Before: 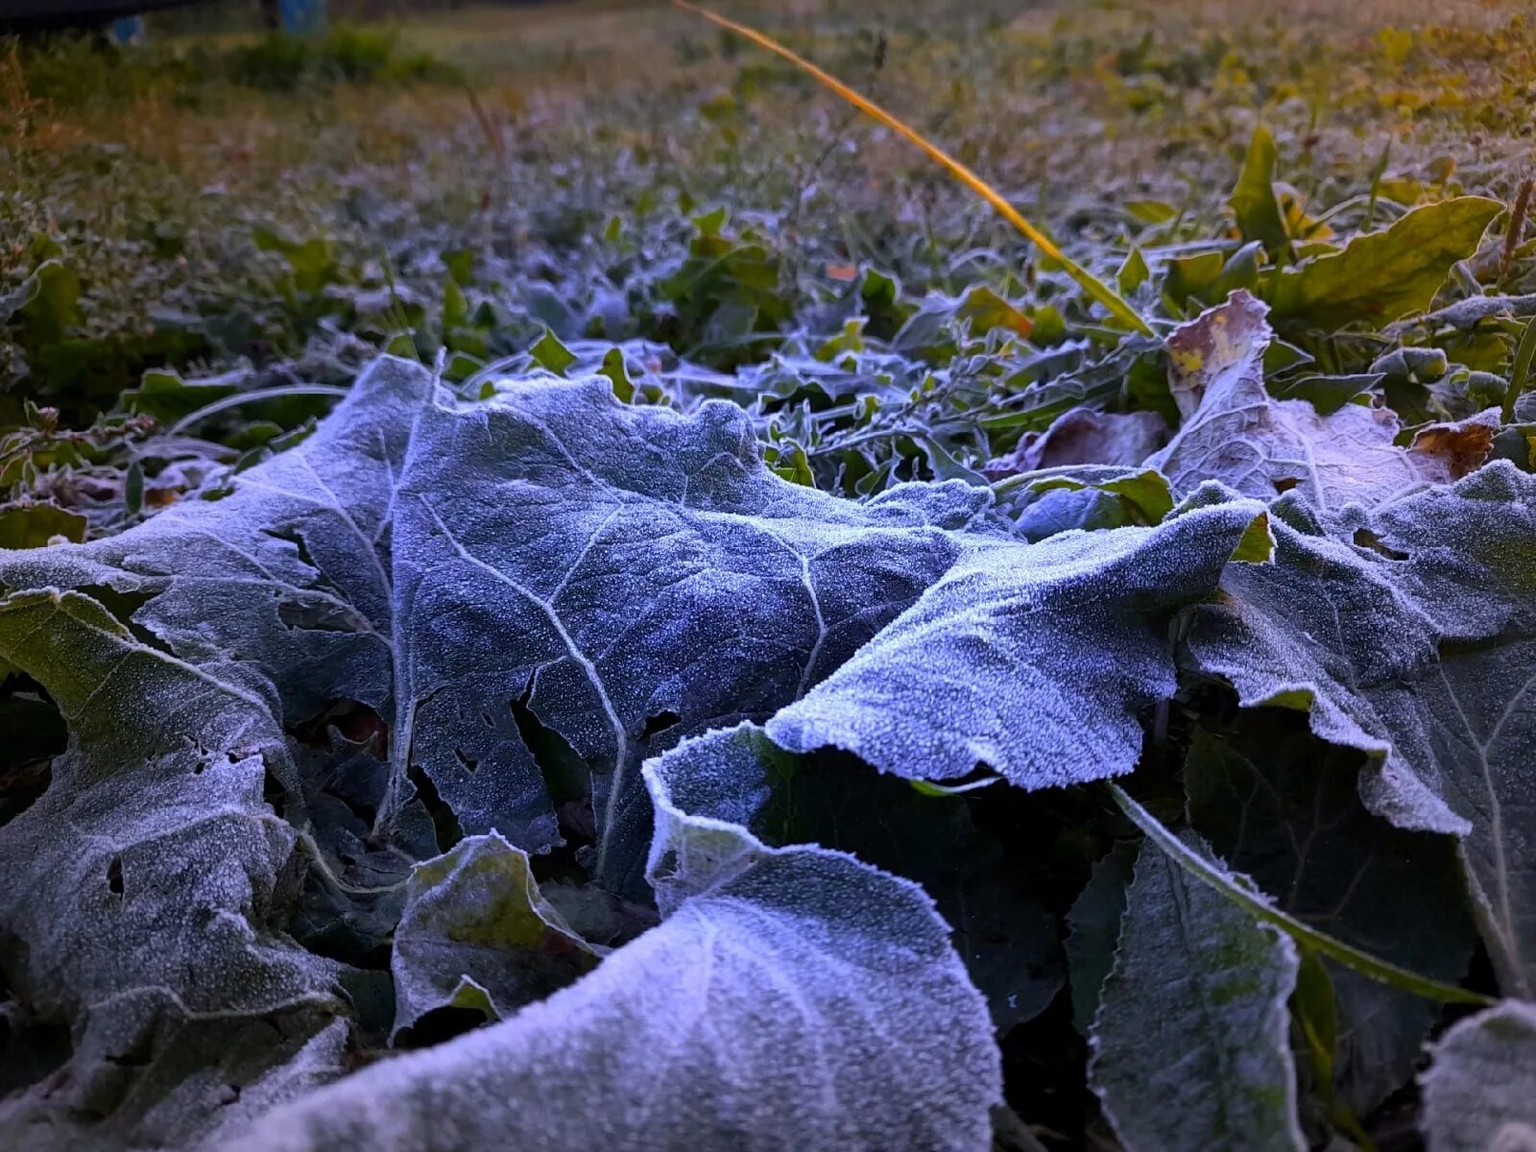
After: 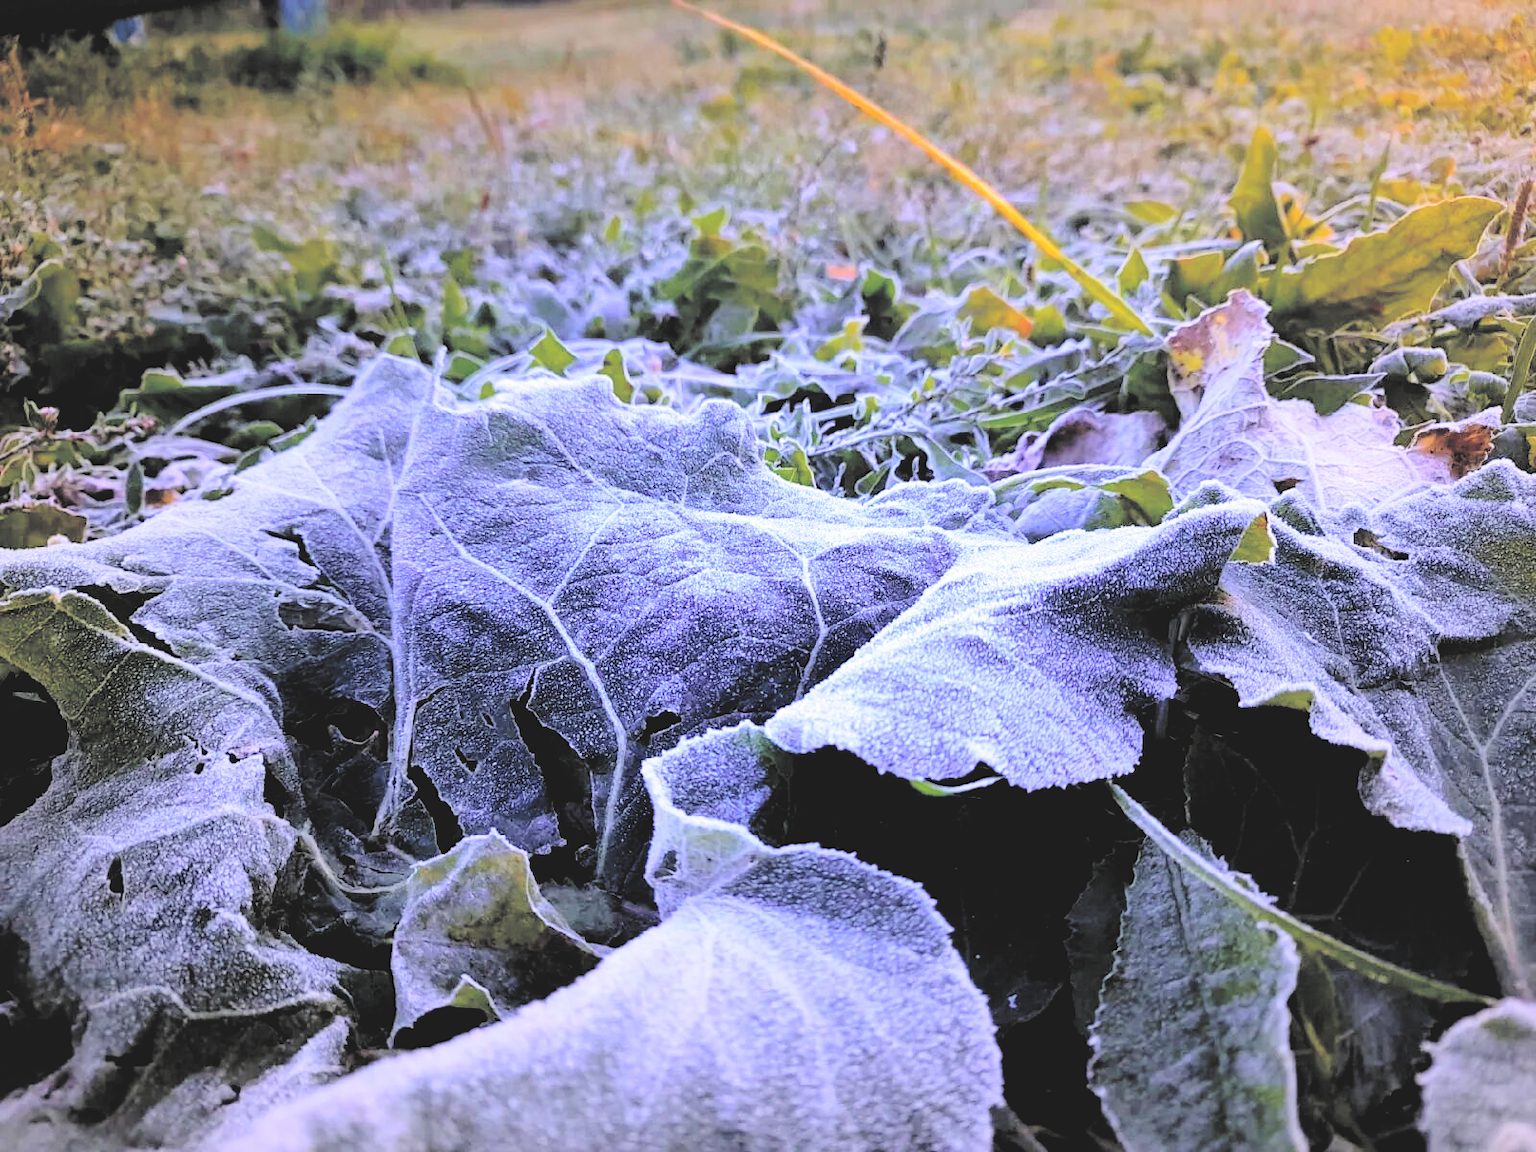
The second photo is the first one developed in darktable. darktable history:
filmic rgb: black relative exposure -8.2 EV, white relative exposure 2.2 EV, threshold 3 EV, hardness 7.11, latitude 75%, contrast 1.325, highlights saturation mix -2%, shadows ↔ highlights balance 30%, preserve chrominance no, color science v5 (2021), contrast in shadows safe, contrast in highlights safe, enable highlight reconstruction true
contrast brightness saturation: brightness 1
